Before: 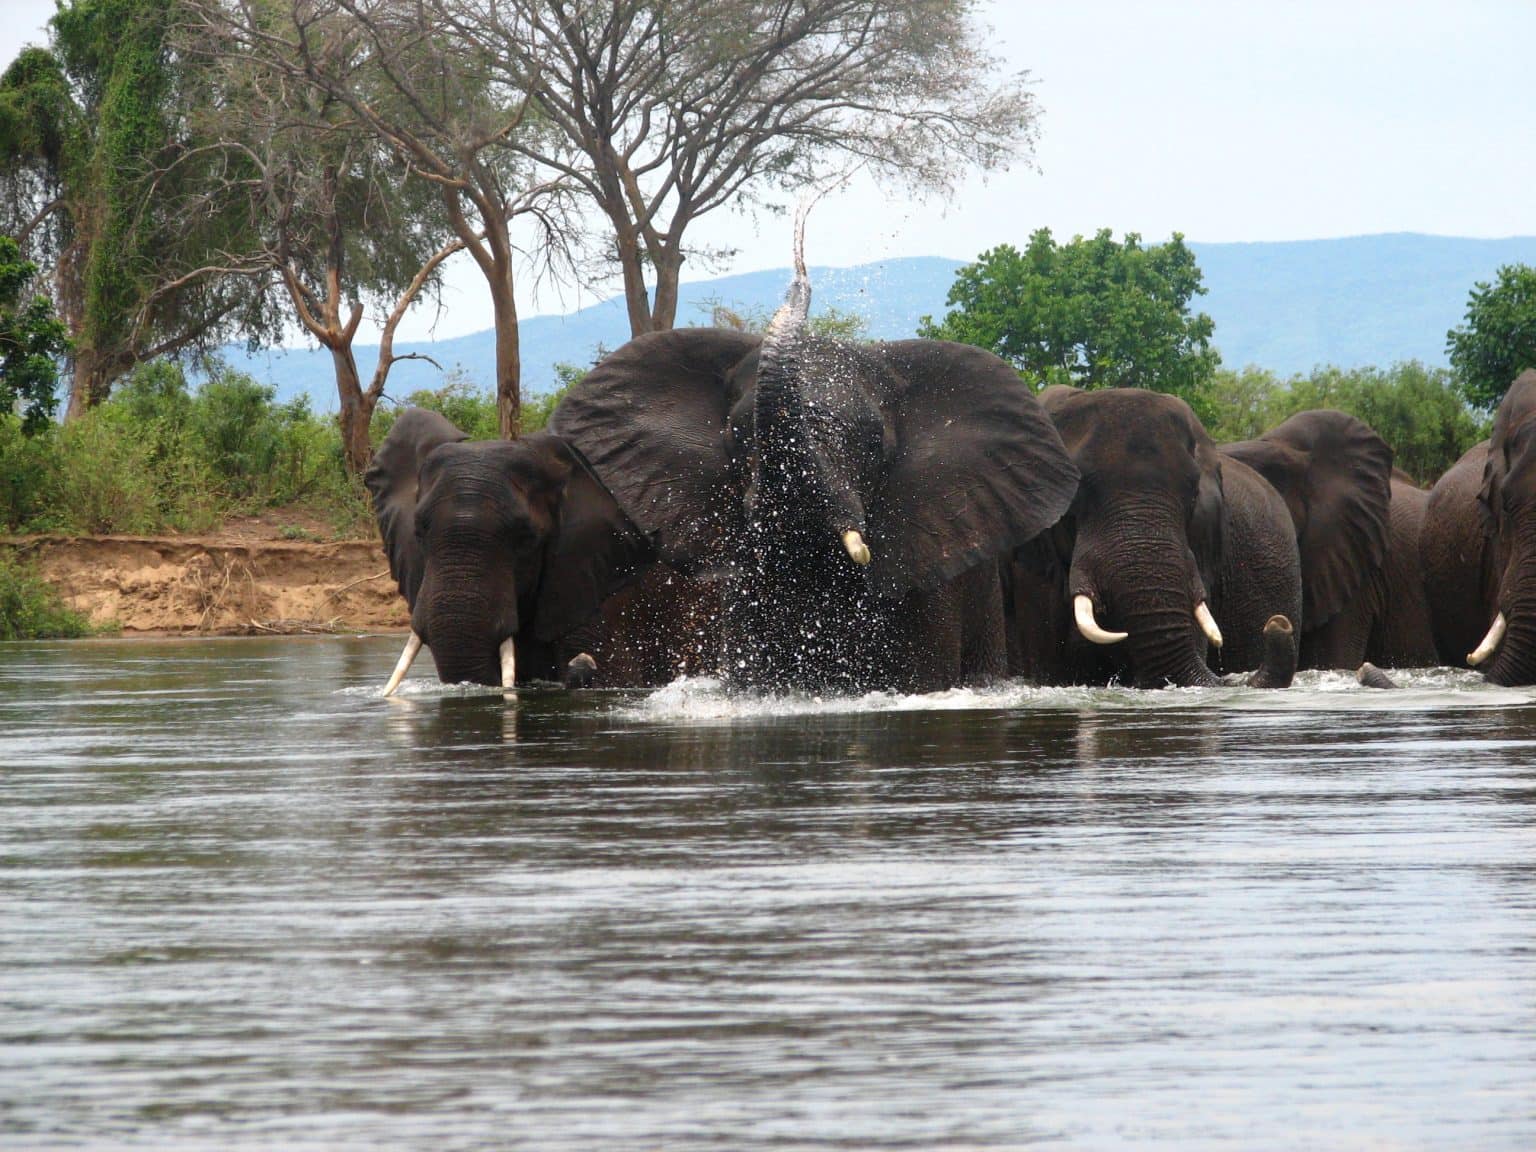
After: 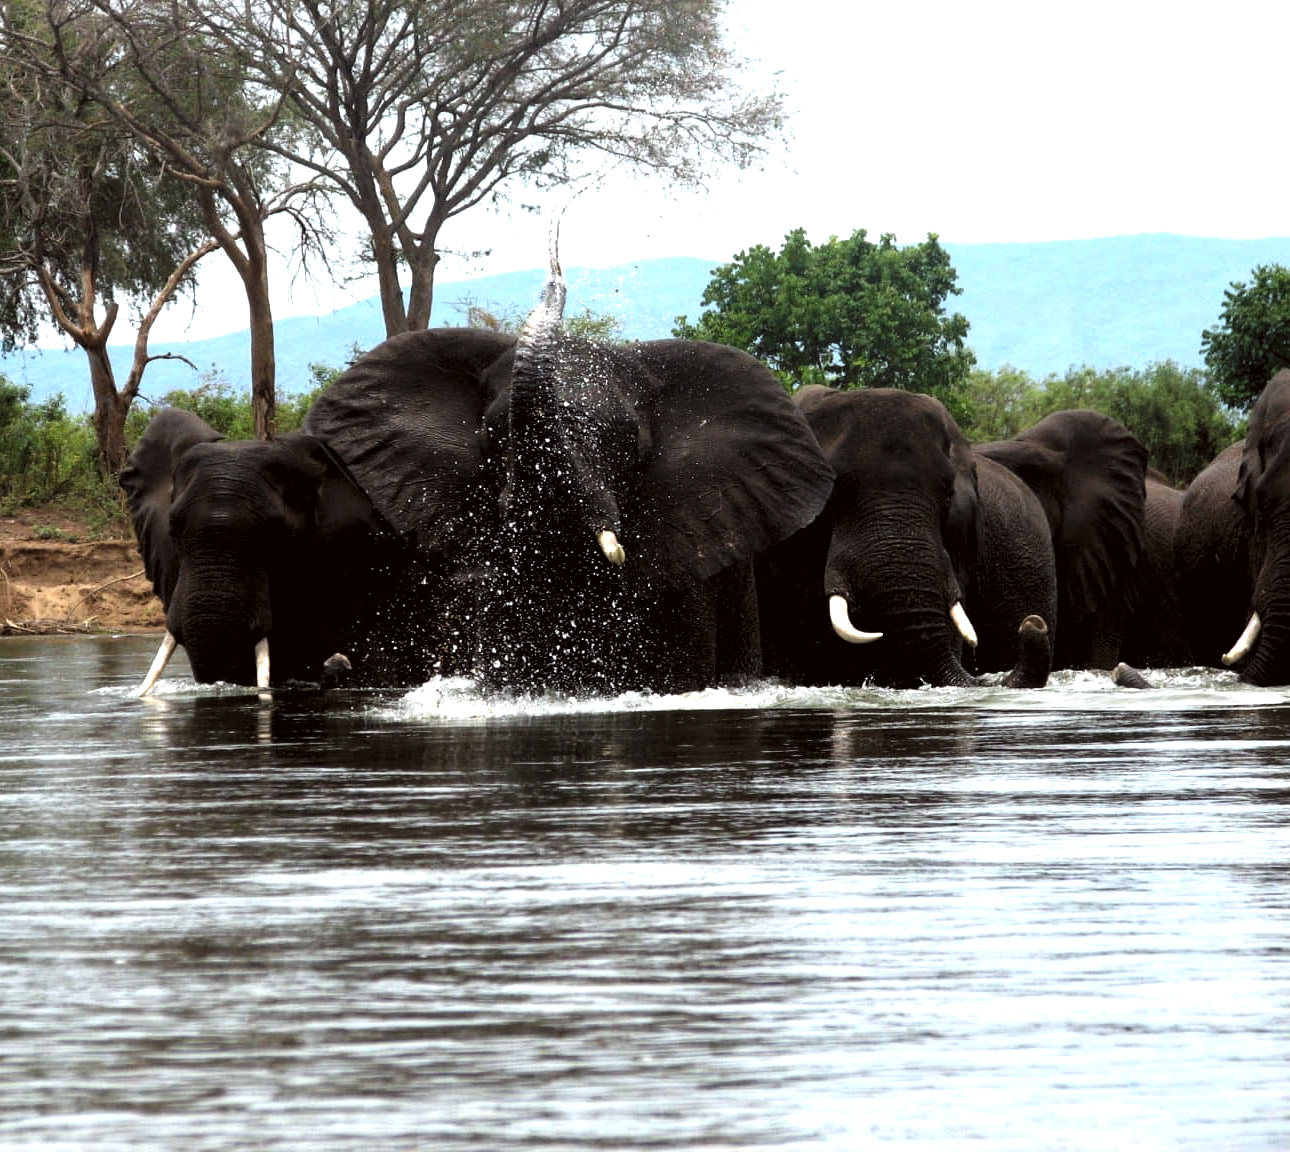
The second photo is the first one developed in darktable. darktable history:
levels: levels [0.129, 0.519, 0.867]
color correction: highlights a* -2.8, highlights b* -2.07, shadows a* 2.56, shadows b* 2.71
crop: left 15.952%
